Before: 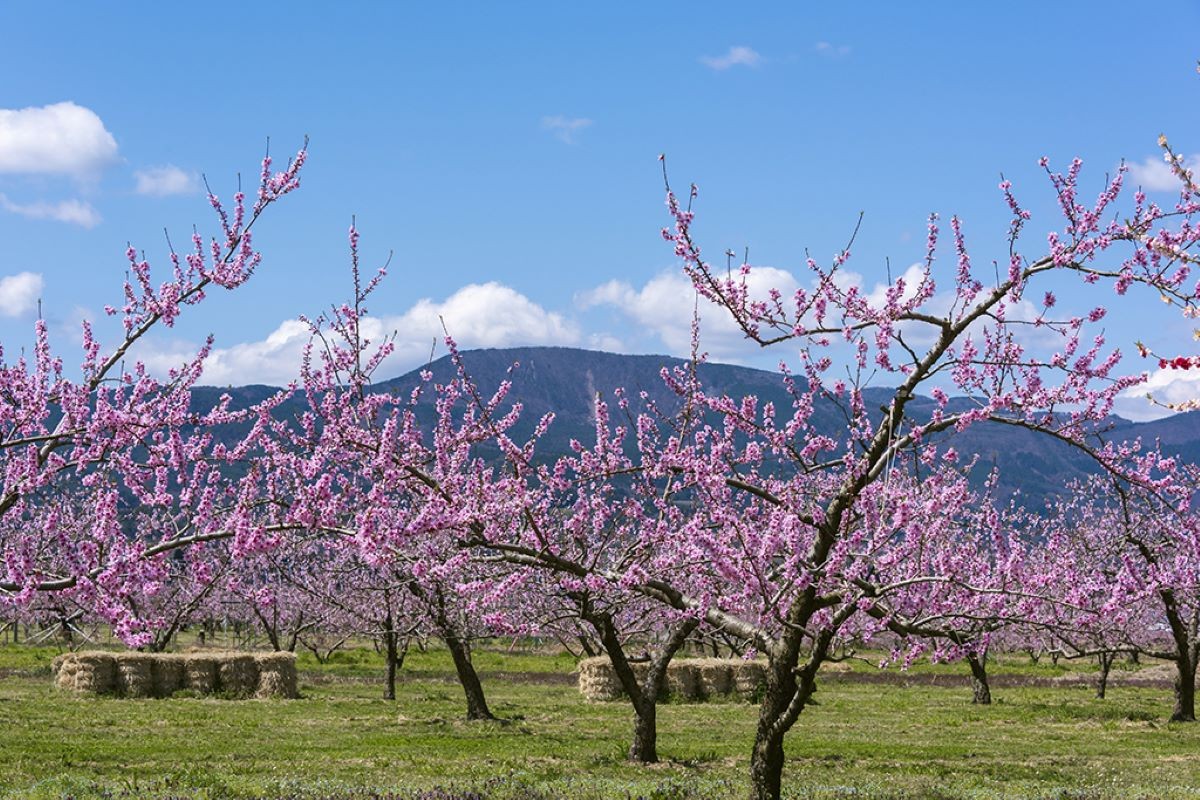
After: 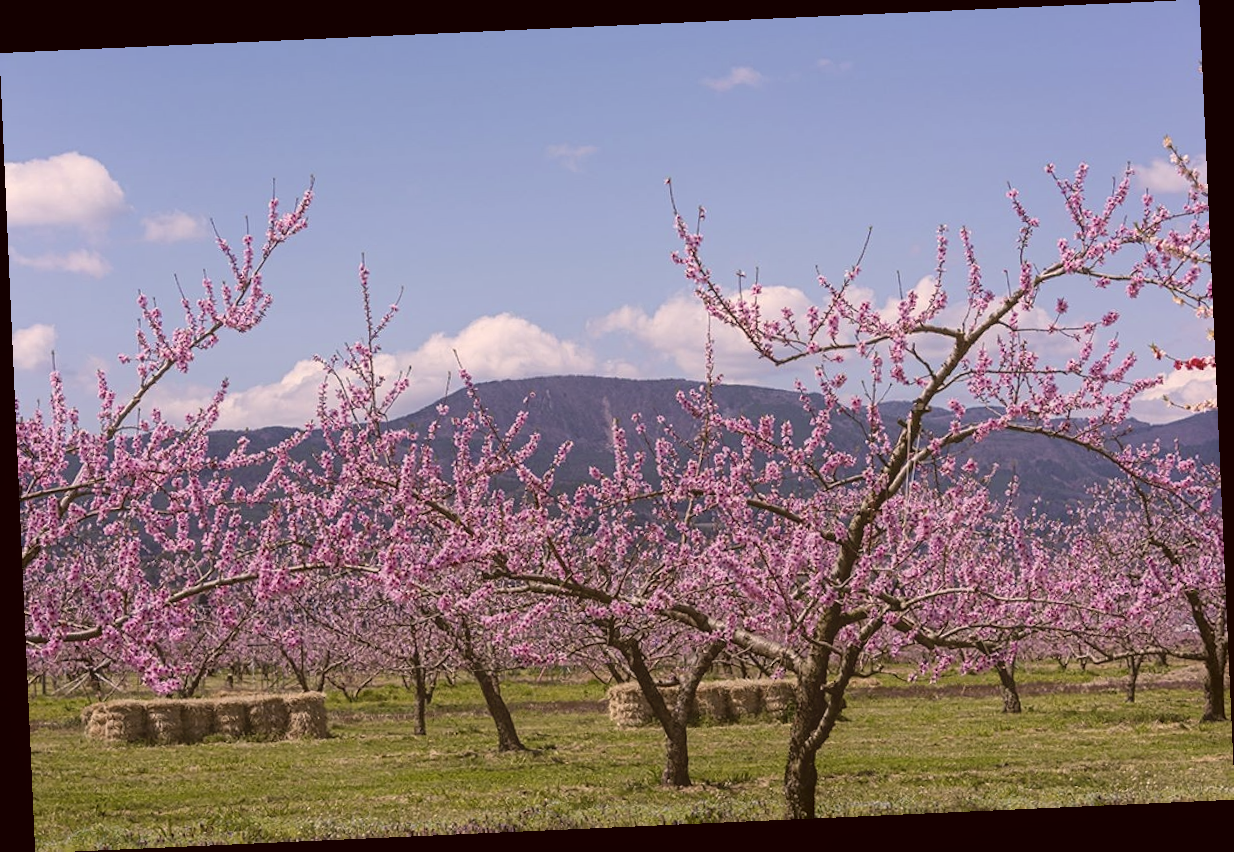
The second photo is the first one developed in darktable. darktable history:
contrast equalizer: y [[0.439, 0.44, 0.442, 0.457, 0.493, 0.498], [0.5 ×6], [0.5 ×6], [0 ×6], [0 ×6]]
color correction: highlights a* 10.21, highlights b* 9.79, shadows a* 8.61, shadows b* 7.88, saturation 0.8
rotate and perspective: rotation -2.56°, automatic cropping off
